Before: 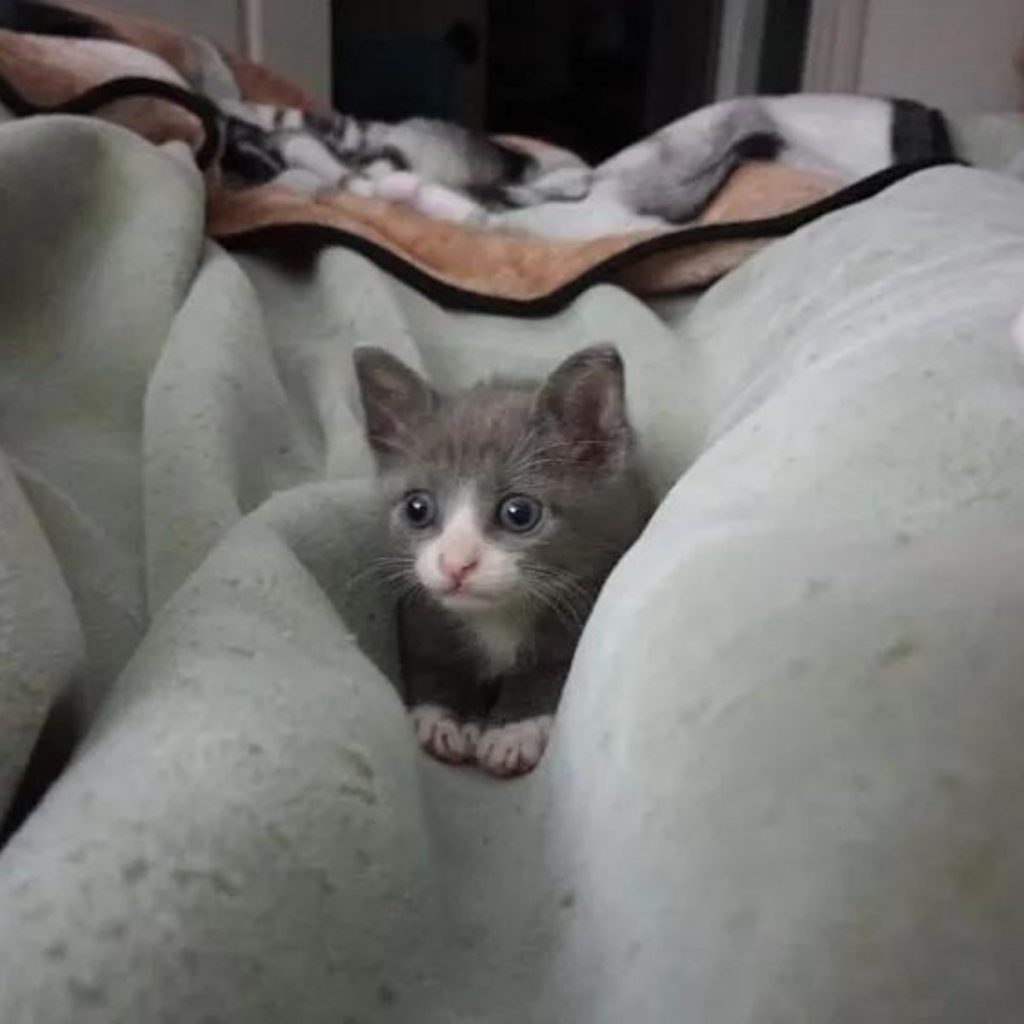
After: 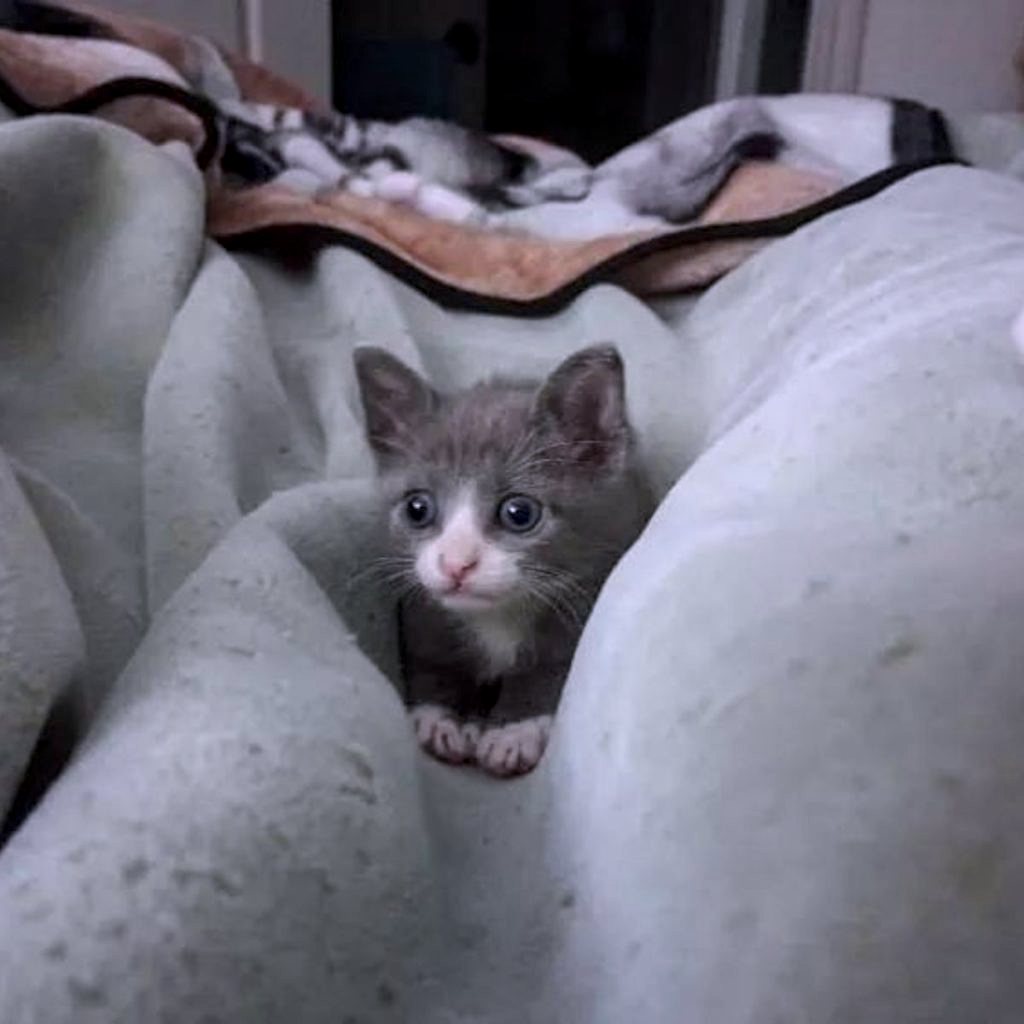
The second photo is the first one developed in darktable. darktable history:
color calibration: illuminant custom, x 0.363, y 0.385, temperature 4528.03 K
local contrast: detail 130%
